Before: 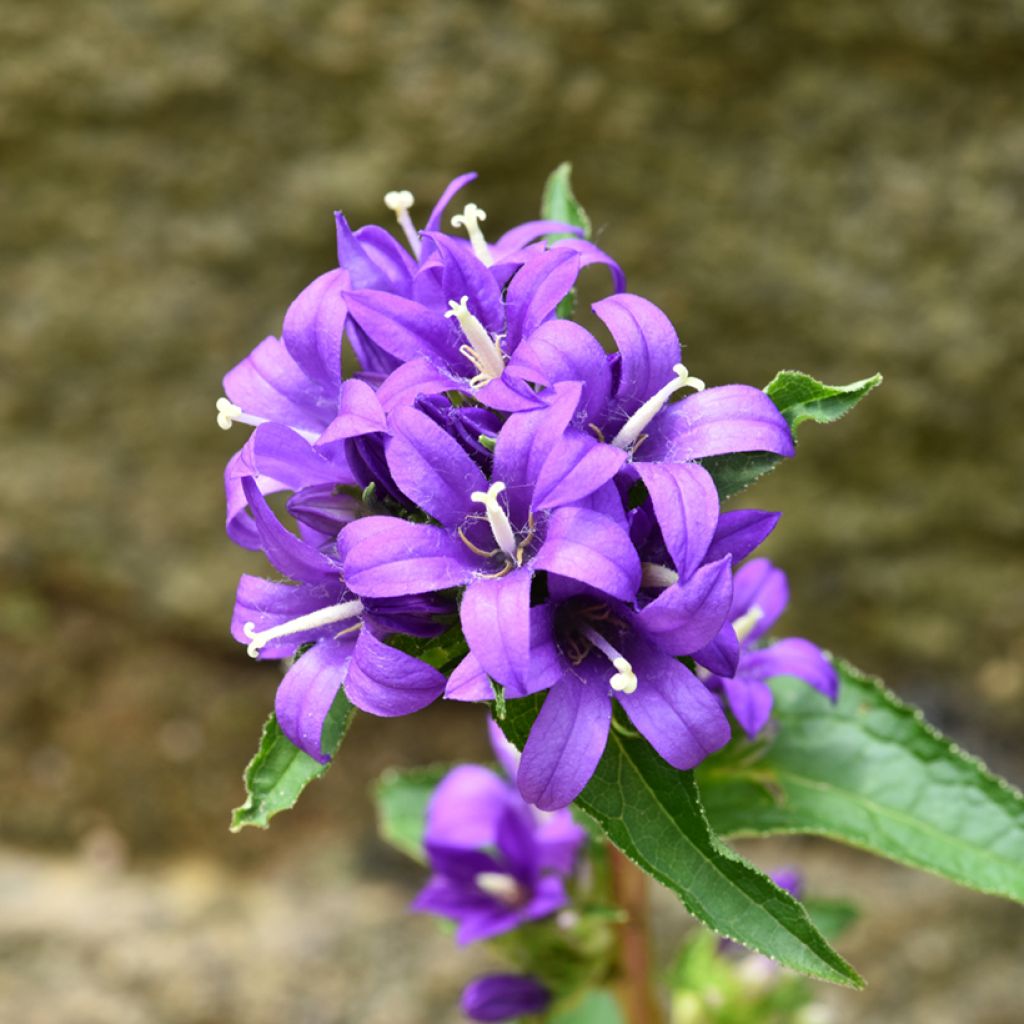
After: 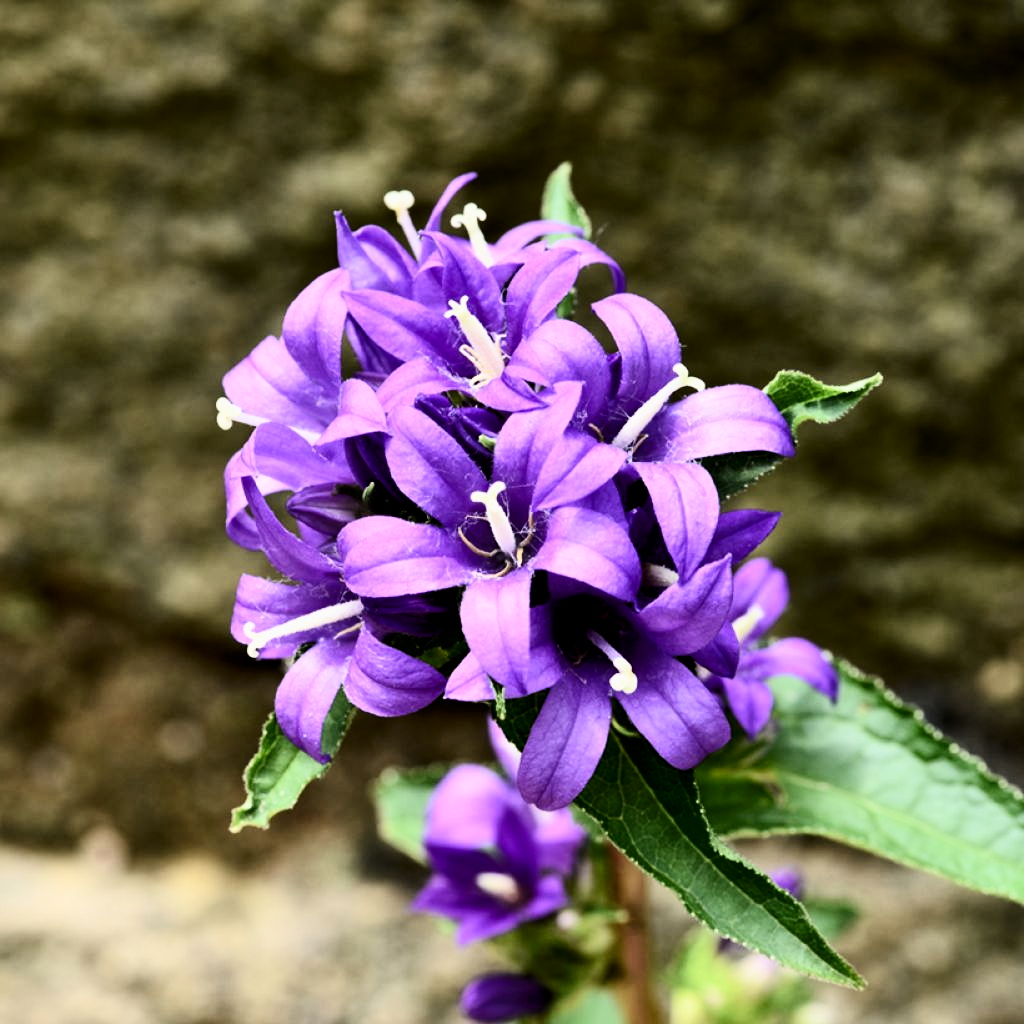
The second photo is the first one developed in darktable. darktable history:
contrast brightness saturation: contrast 0.283
filmic rgb: black relative exposure -4.04 EV, white relative exposure 2.98 EV, threshold 5.96 EV, hardness 3.02, contrast 1.4, iterations of high-quality reconstruction 0, enable highlight reconstruction true
